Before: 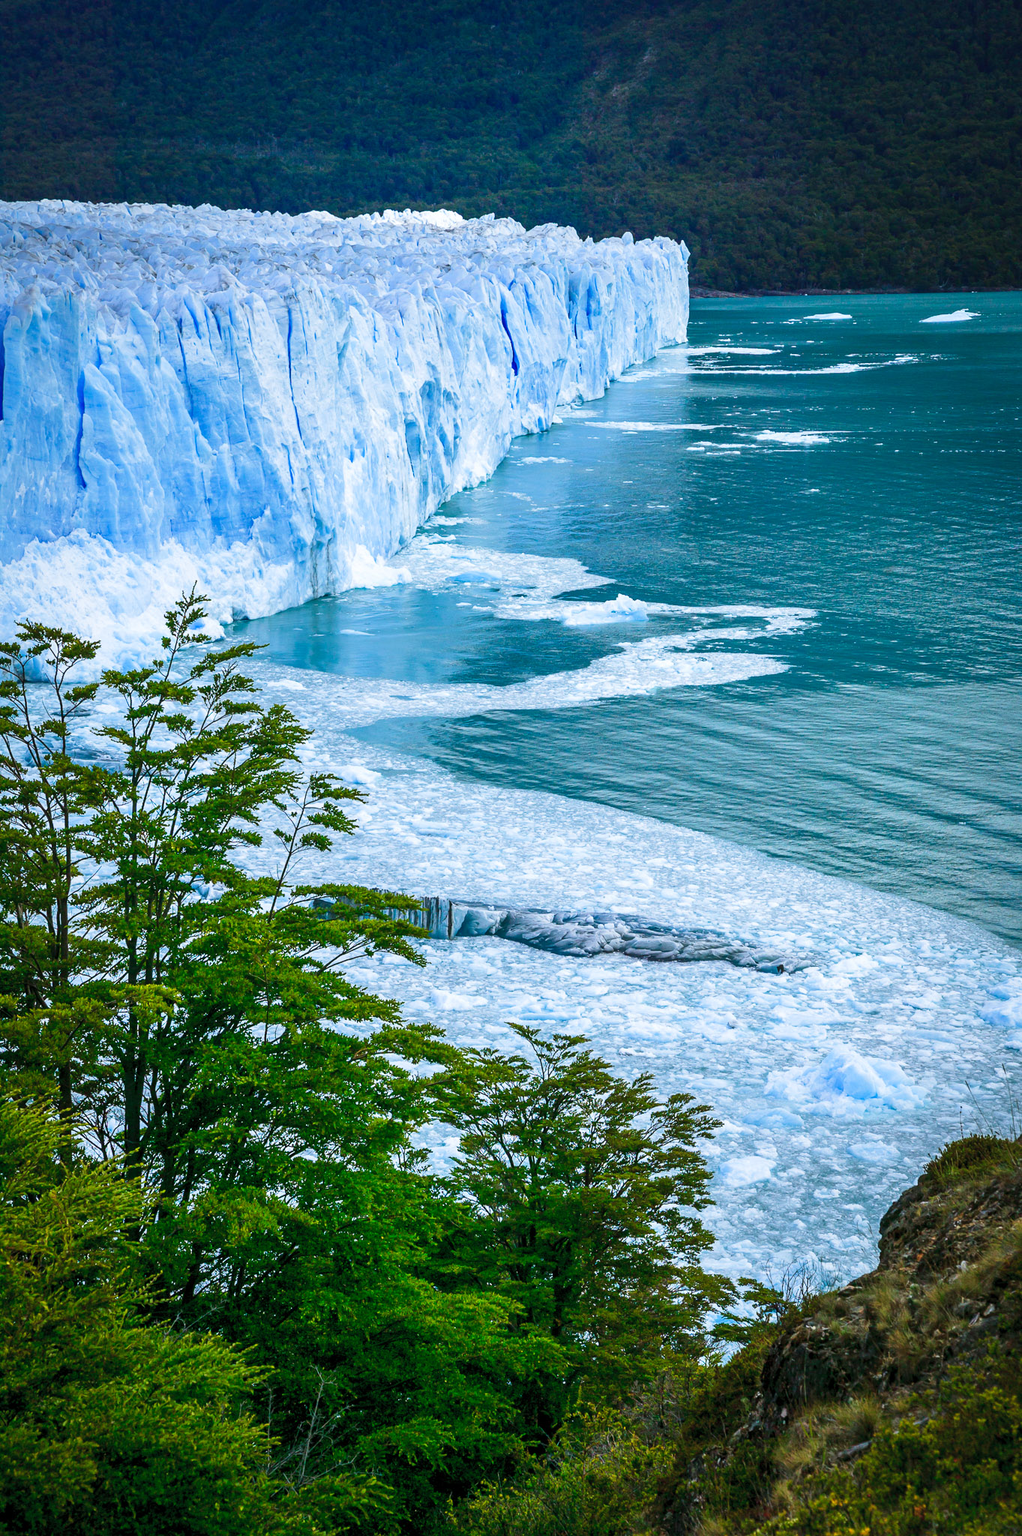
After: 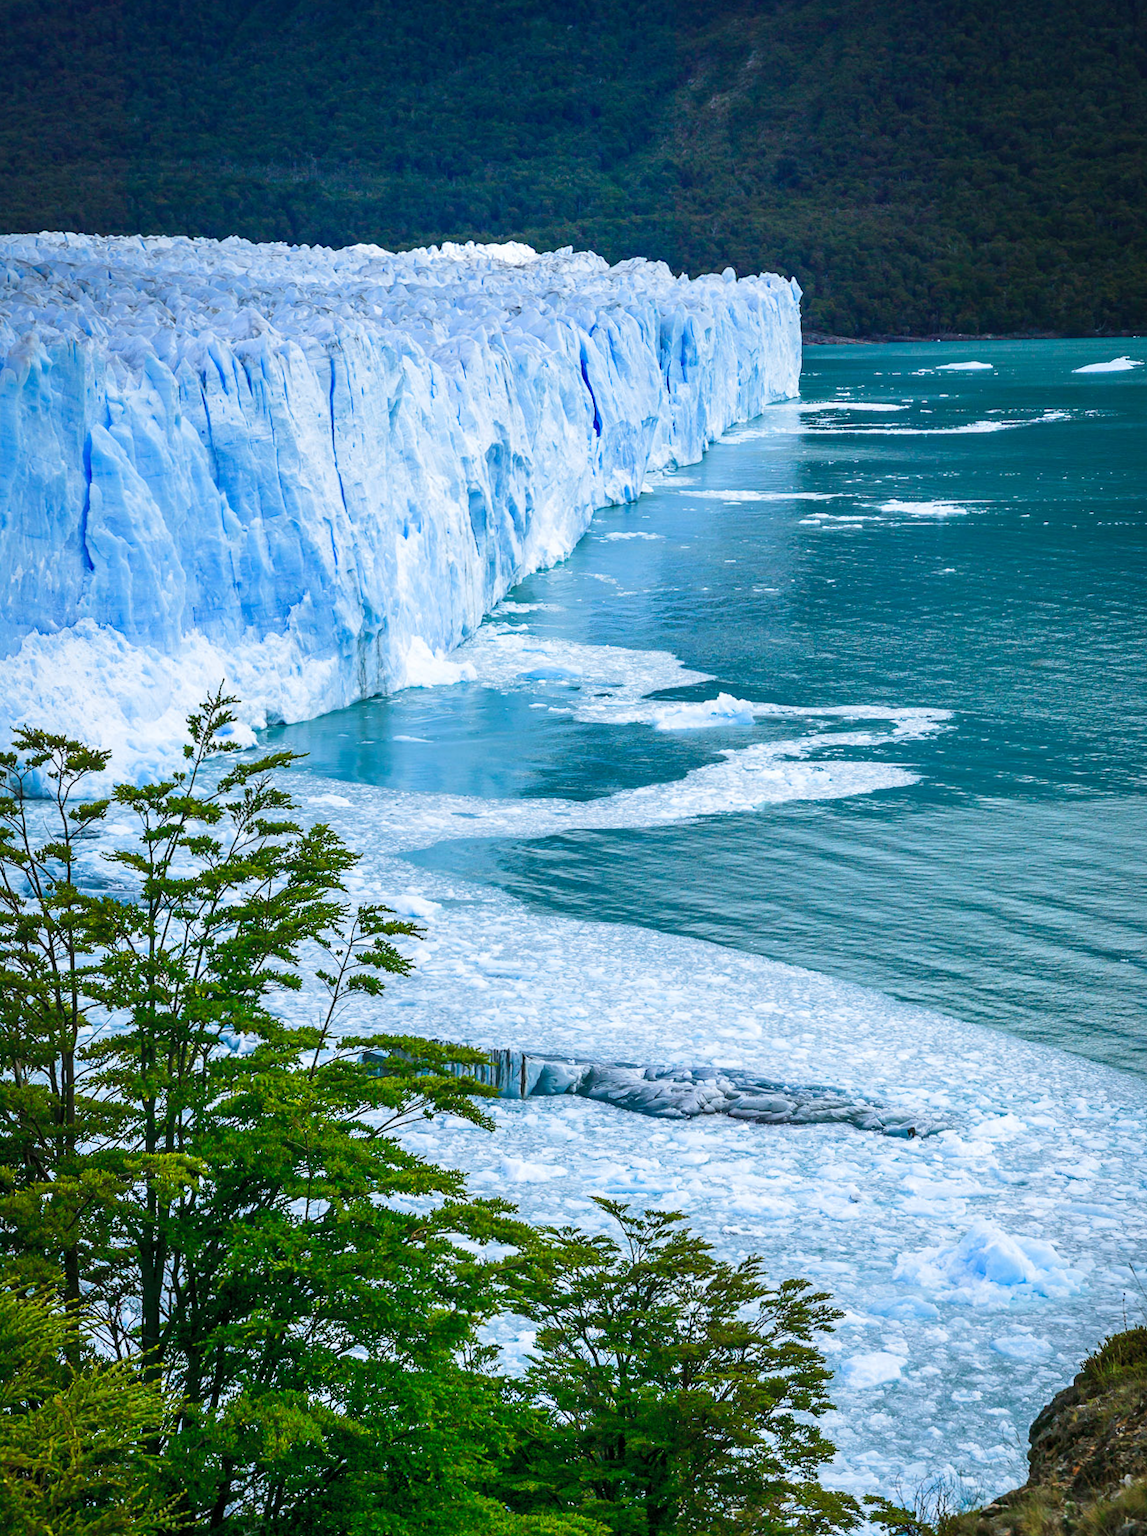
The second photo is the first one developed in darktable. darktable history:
crop and rotate: angle 0.2°, left 0.267%, right 3.569%, bottom 14.364%
